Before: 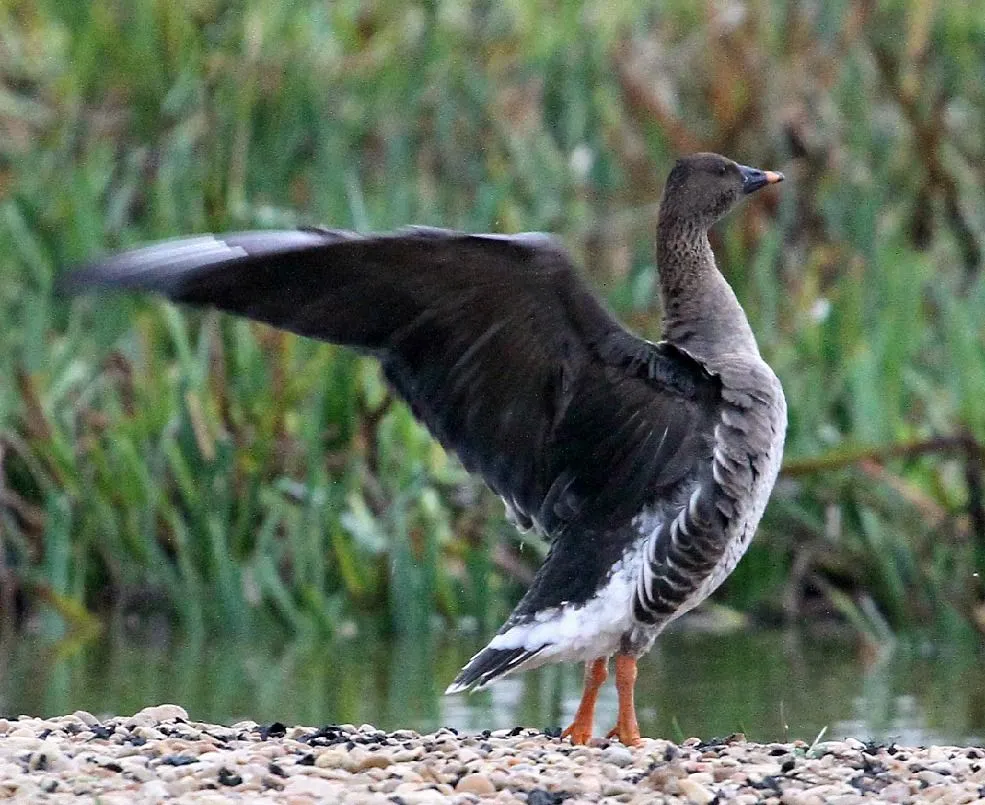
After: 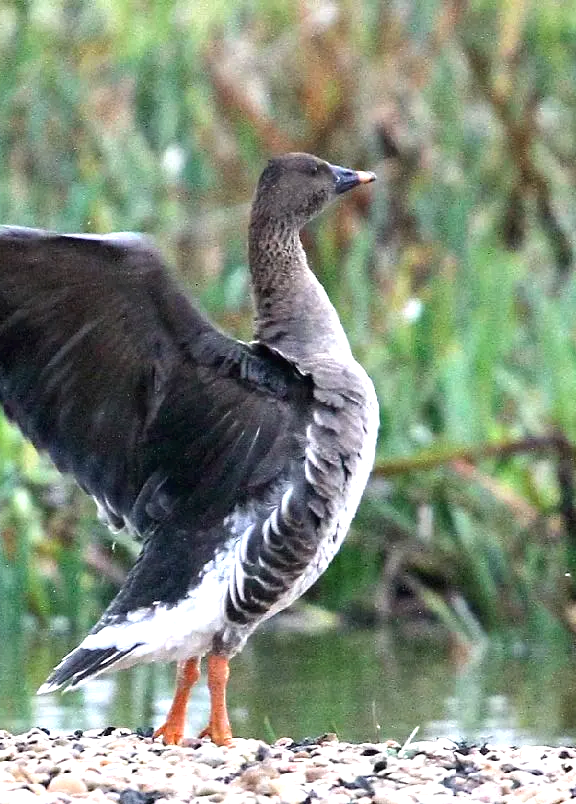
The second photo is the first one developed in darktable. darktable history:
crop: left 41.478%
exposure: black level correction -0.001, exposure 0.907 EV, compensate highlight preservation false
